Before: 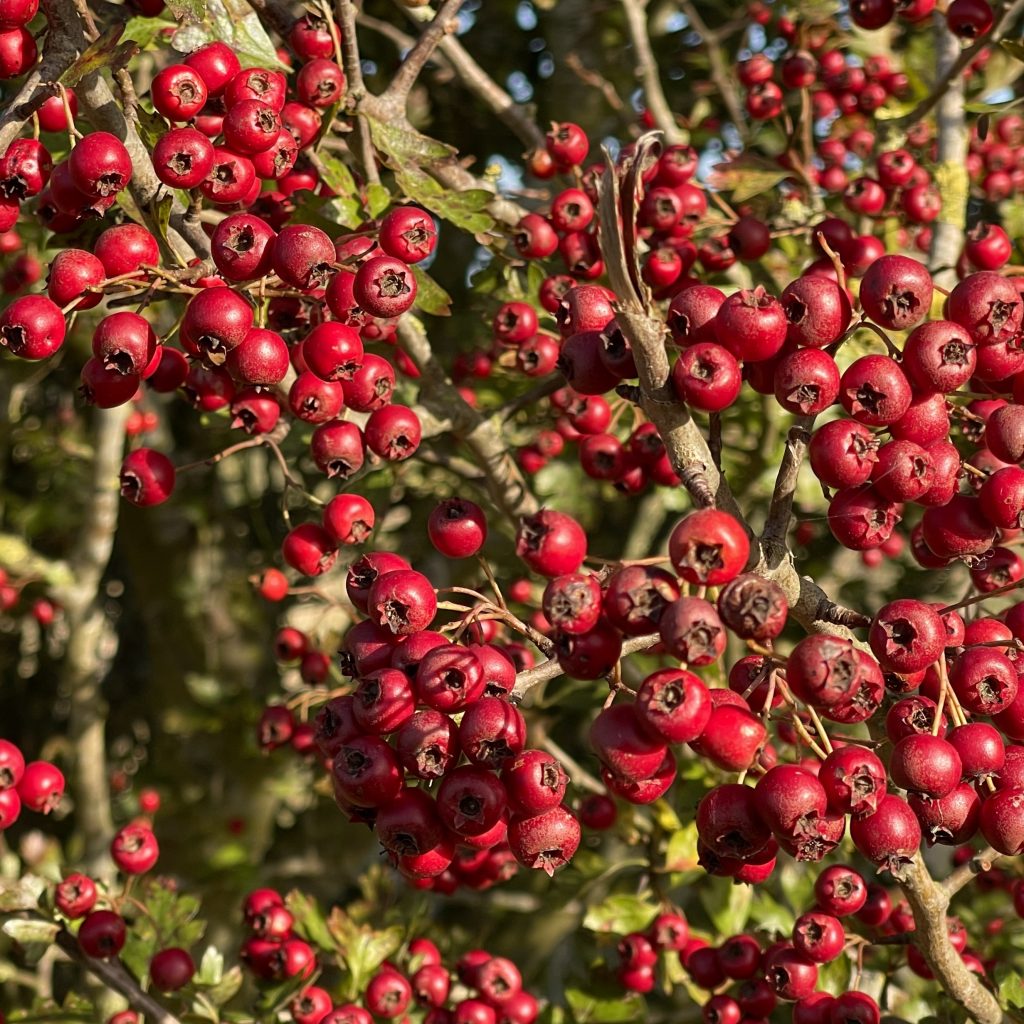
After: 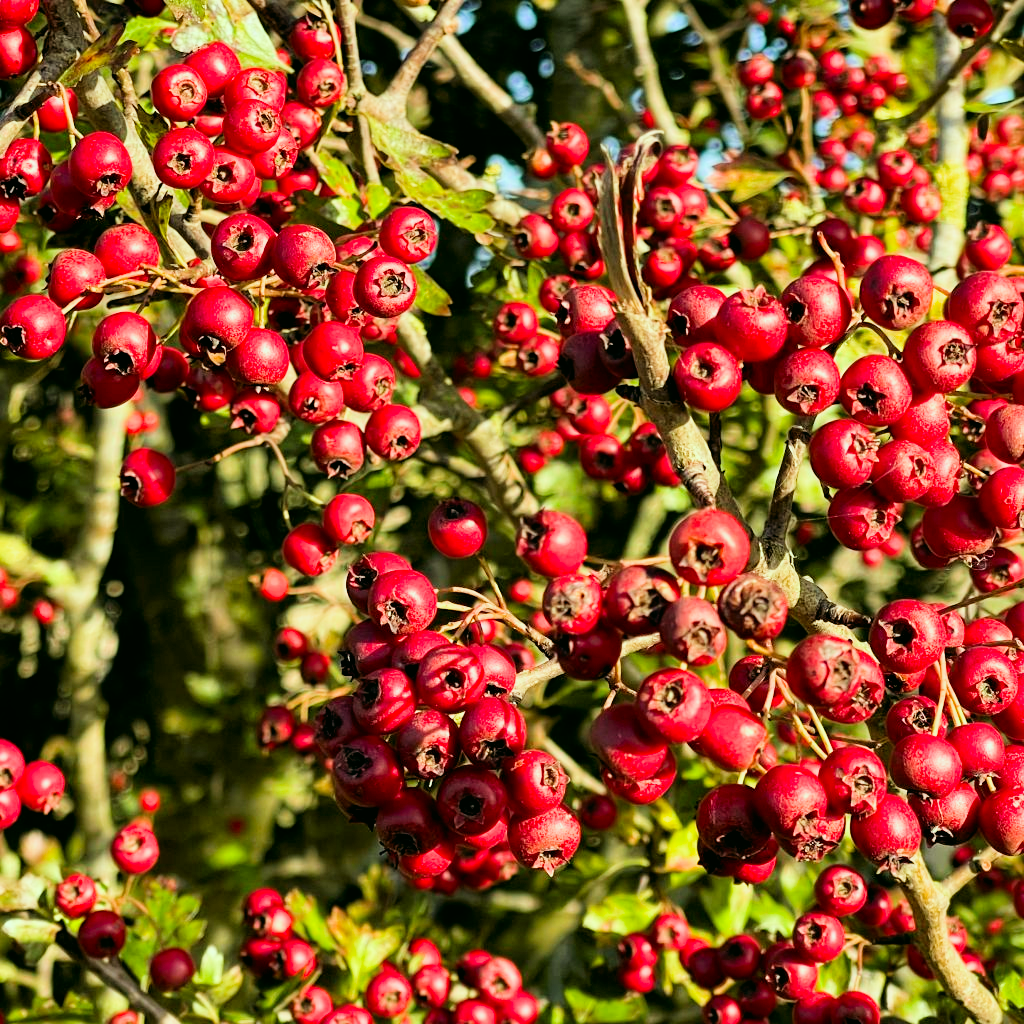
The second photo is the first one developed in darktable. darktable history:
color correction: highlights a* -7.33, highlights b* 1.26, shadows a* -3.55, saturation 1.4
exposure: black level correction 0, exposure 0.953 EV, compensate exposure bias true, compensate highlight preservation false
filmic rgb: black relative exposure -5 EV, hardness 2.88, contrast 1.3
